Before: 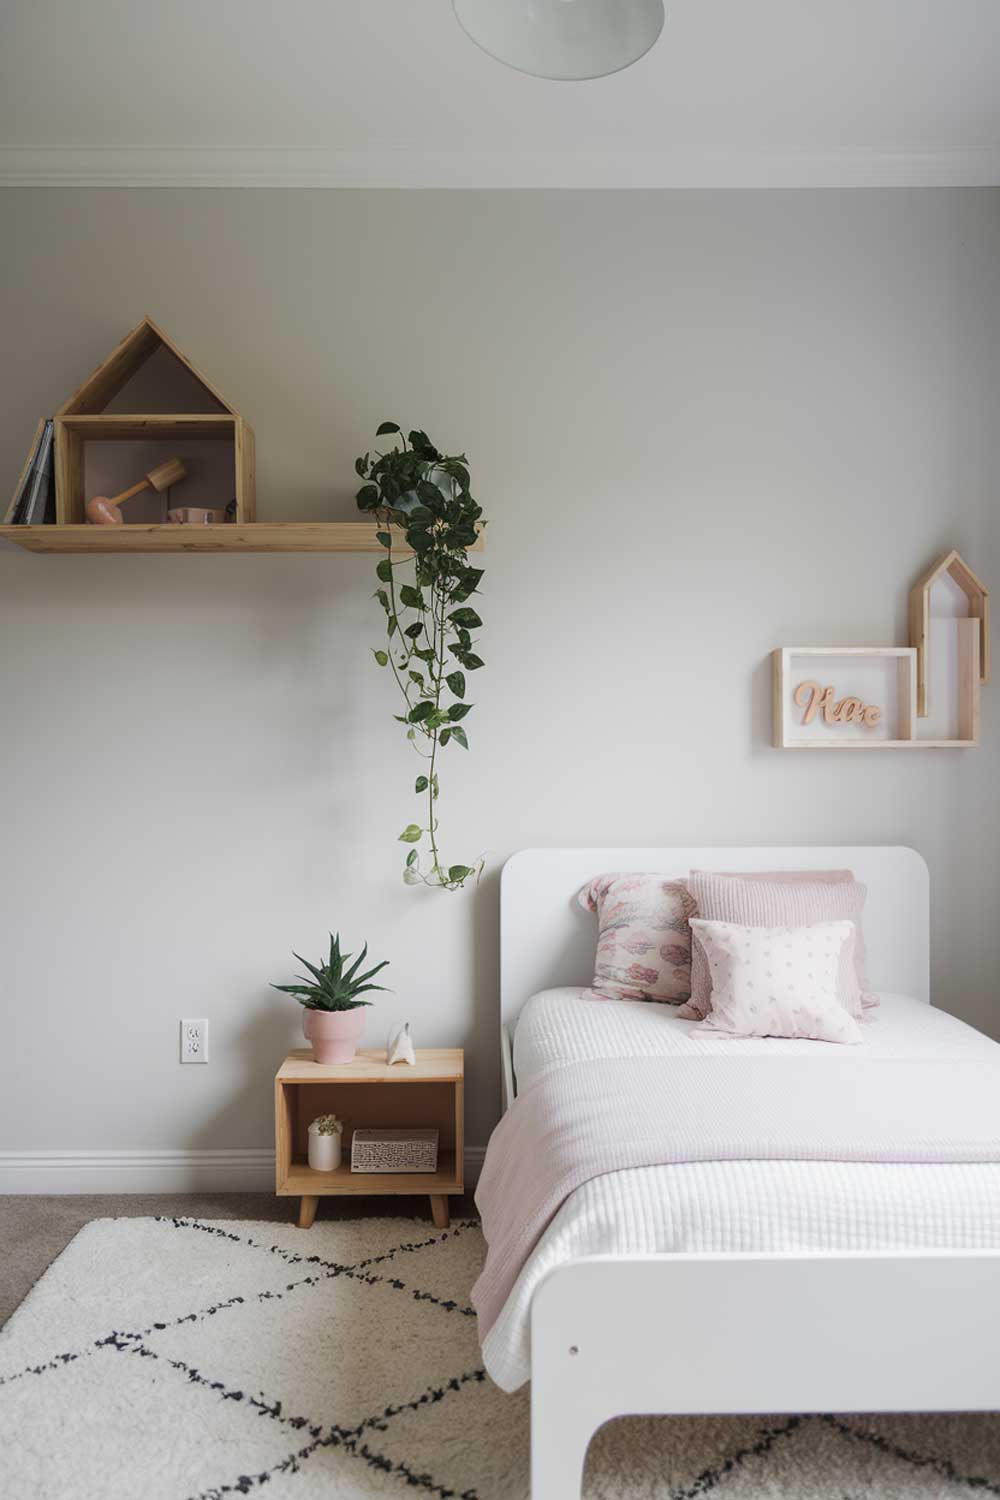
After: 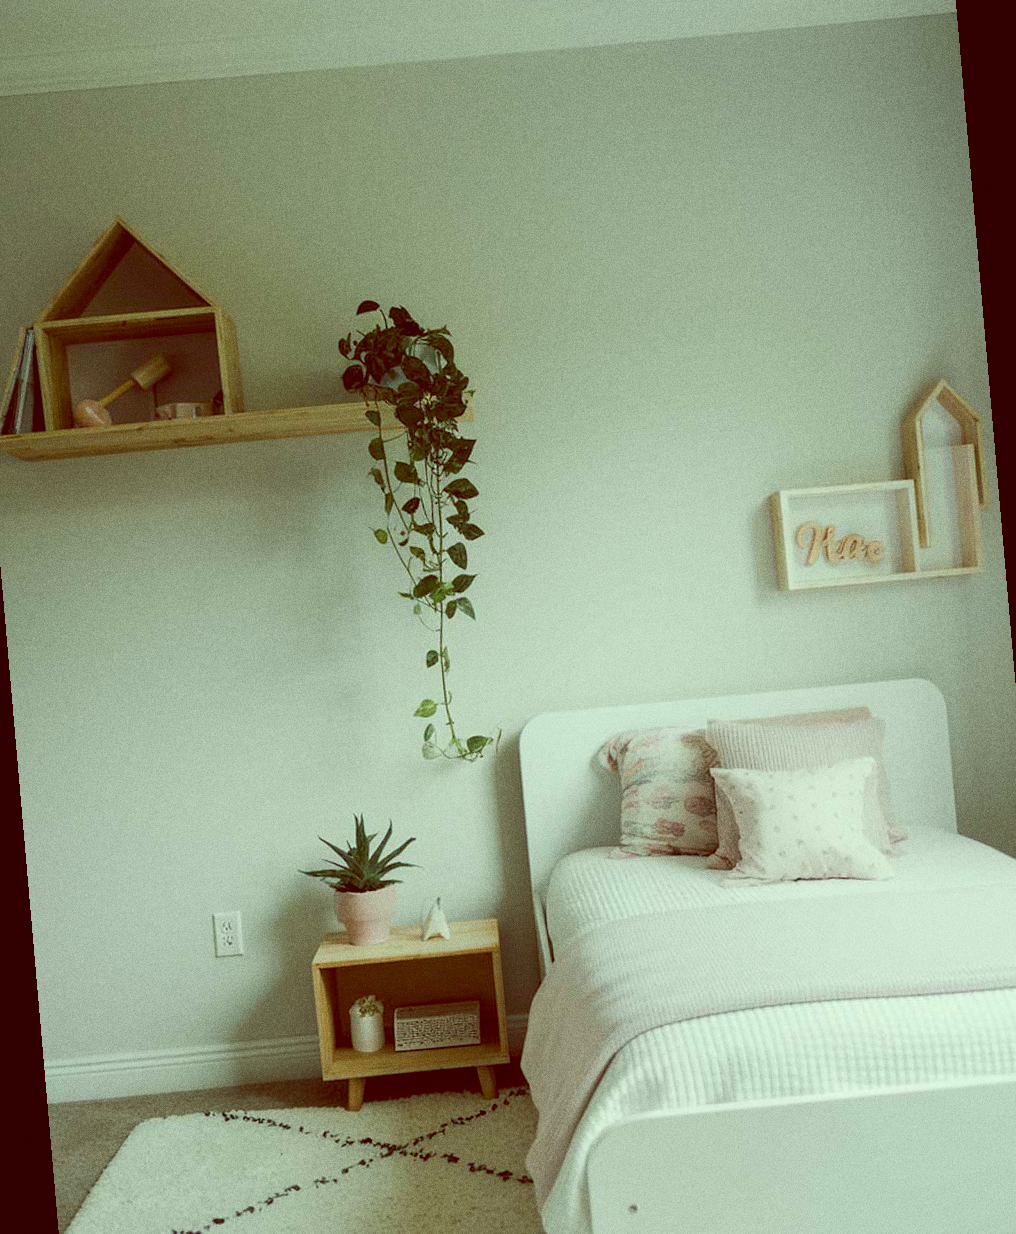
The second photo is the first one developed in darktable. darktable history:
color balance: lift [1, 1.015, 0.987, 0.985], gamma [1, 0.959, 1.042, 0.958], gain [0.927, 0.938, 1.072, 0.928], contrast 1.5%
grain: coarseness 8.68 ISO, strength 31.94%
rotate and perspective: rotation -5°, crop left 0.05, crop right 0.952, crop top 0.11, crop bottom 0.89
